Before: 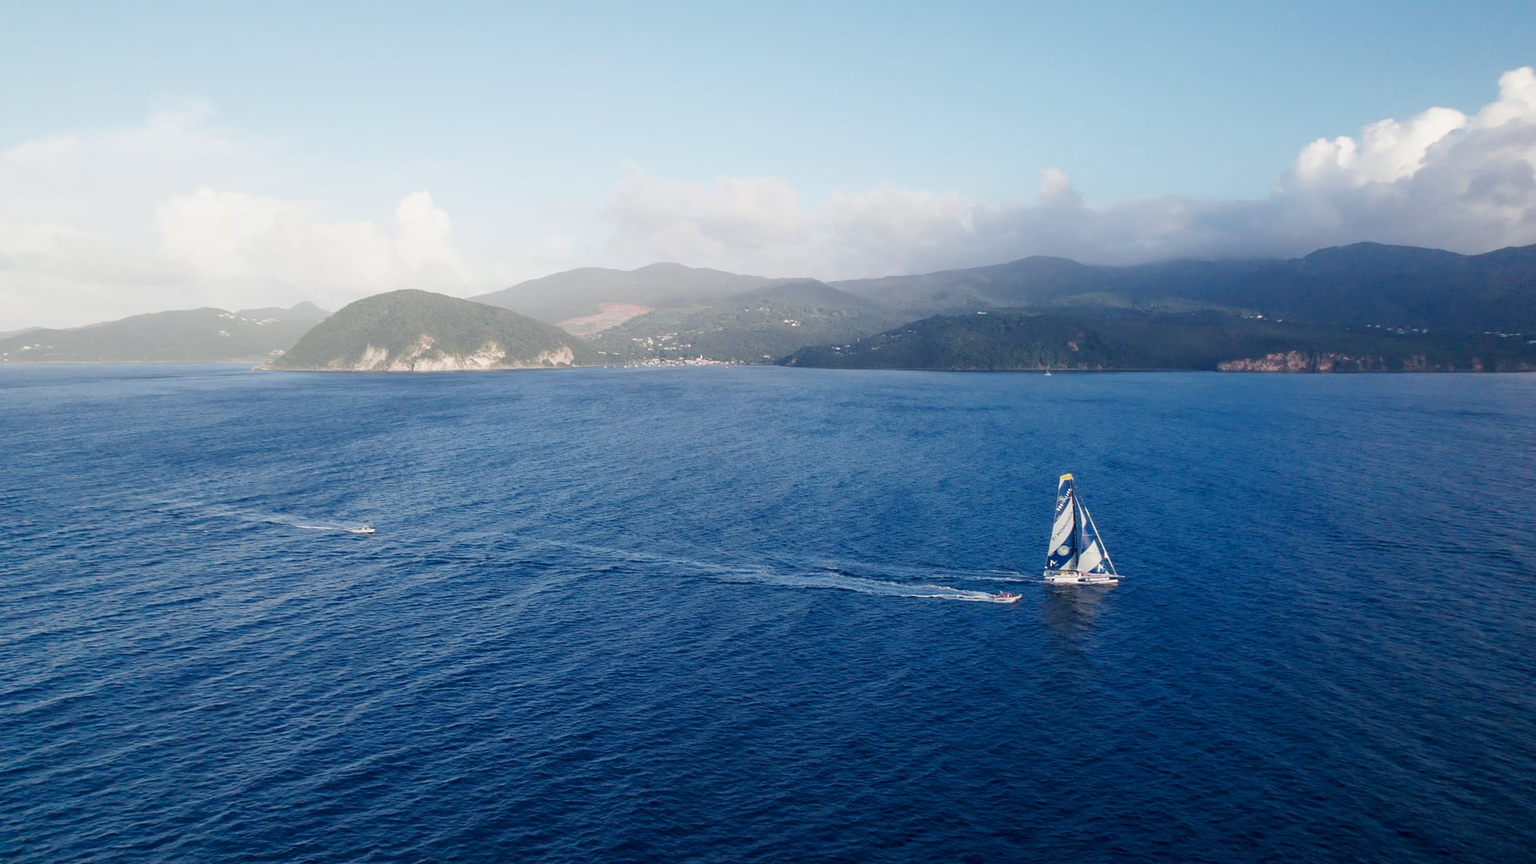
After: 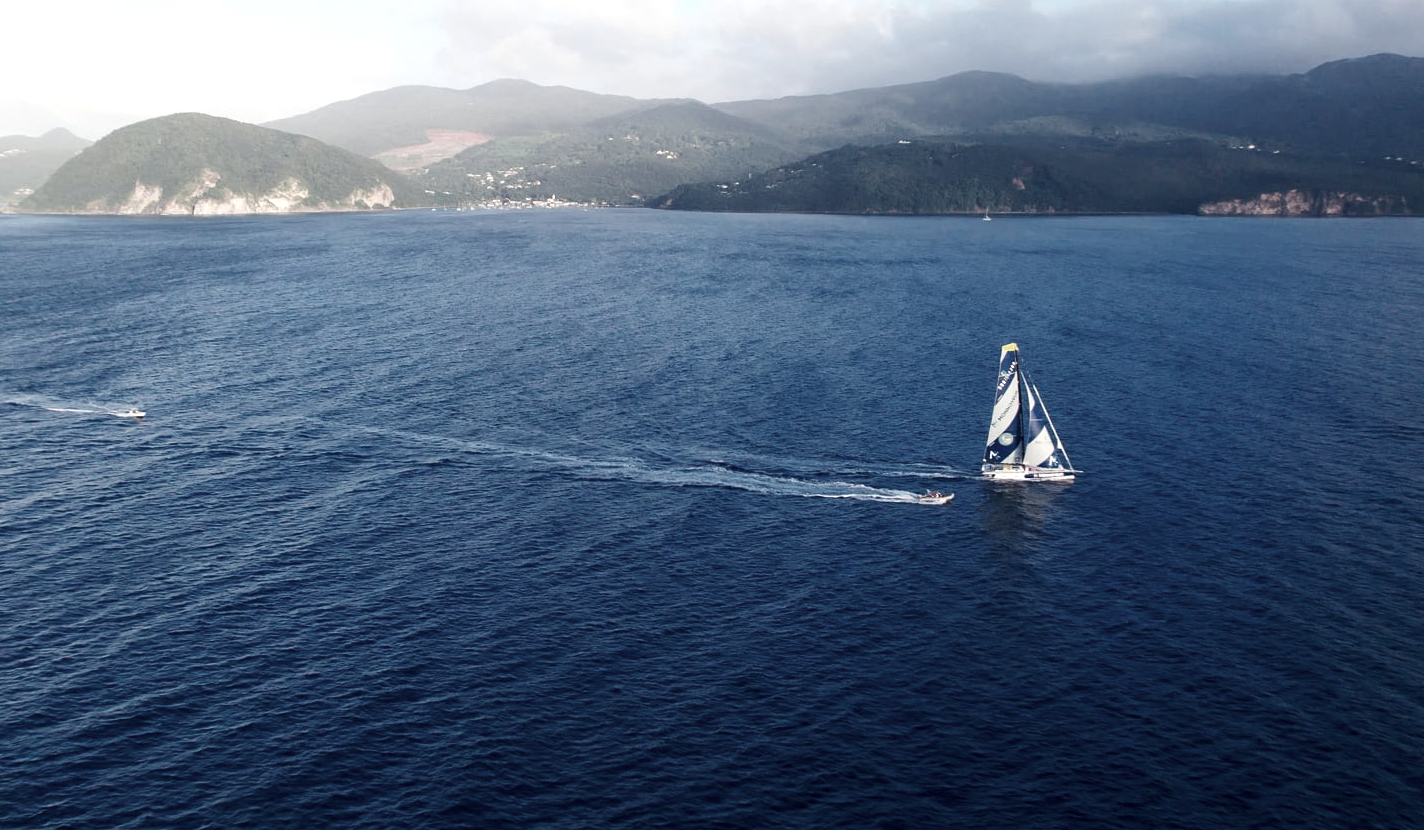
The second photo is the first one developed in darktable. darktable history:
exposure: black level correction 0.001, exposure -0.121 EV, compensate exposure bias true, compensate highlight preservation false
contrast brightness saturation: contrast 0.097, saturation -0.36
crop: left 16.854%, top 23.139%, right 8.973%
color balance rgb: shadows lift › chroma 2.064%, shadows lift › hue 248.35°, perceptual saturation grading › global saturation 0.699%, perceptual brilliance grading › highlights 7.585%, perceptual brilliance grading › mid-tones 4.185%, perceptual brilliance grading › shadows 2.202%, global vibrance 25.016%, contrast 10.536%
